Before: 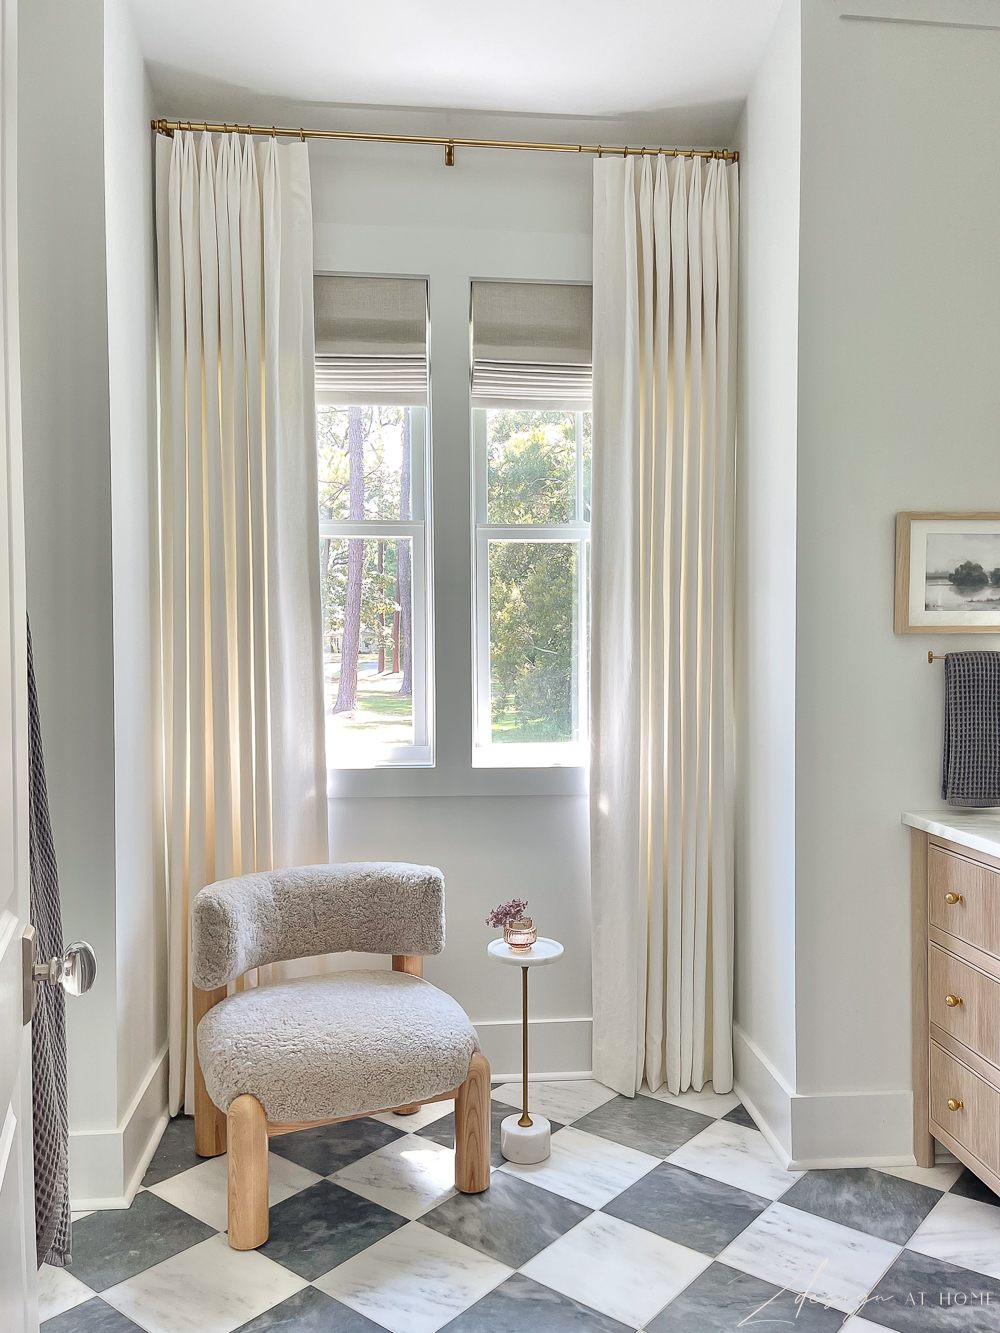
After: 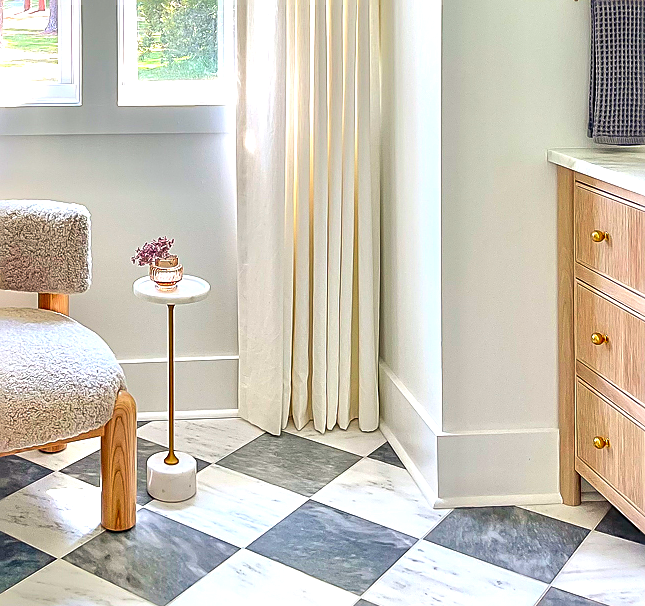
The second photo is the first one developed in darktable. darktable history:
color correction: highlights b* 0.053, saturation 1.86
sharpen: amount 0.735
exposure: black level correction 0, exposure 0.5 EV, compensate exposure bias true, compensate highlight preservation false
crop and rotate: left 35.477%, top 49.669%, bottom 4.797%
local contrast: on, module defaults
